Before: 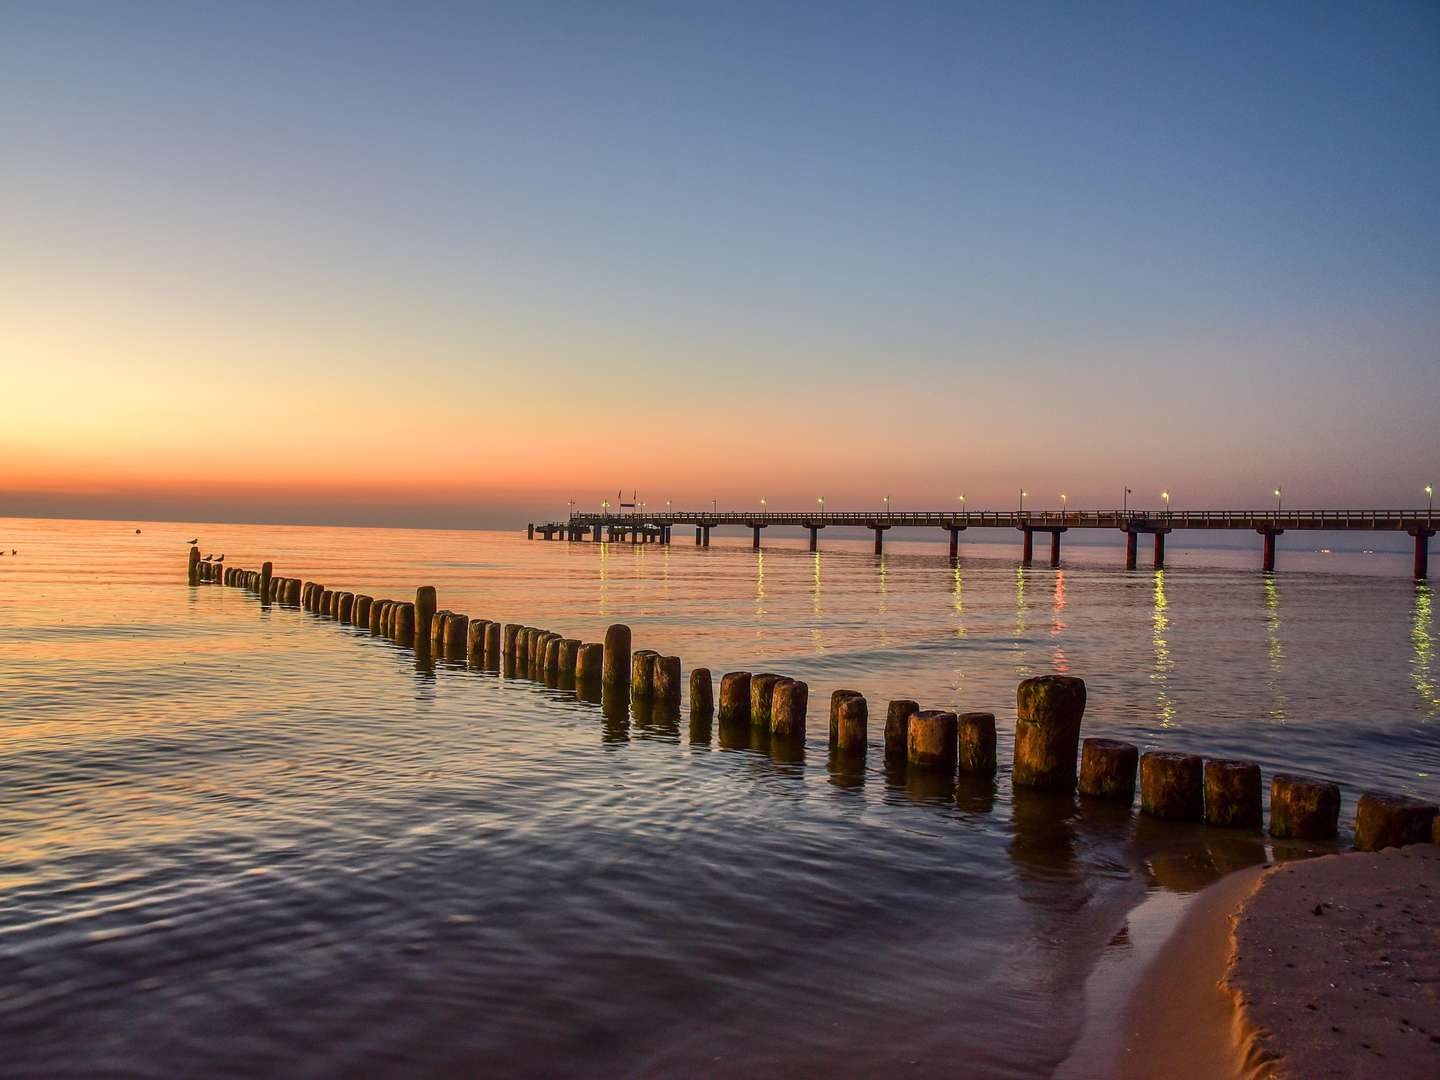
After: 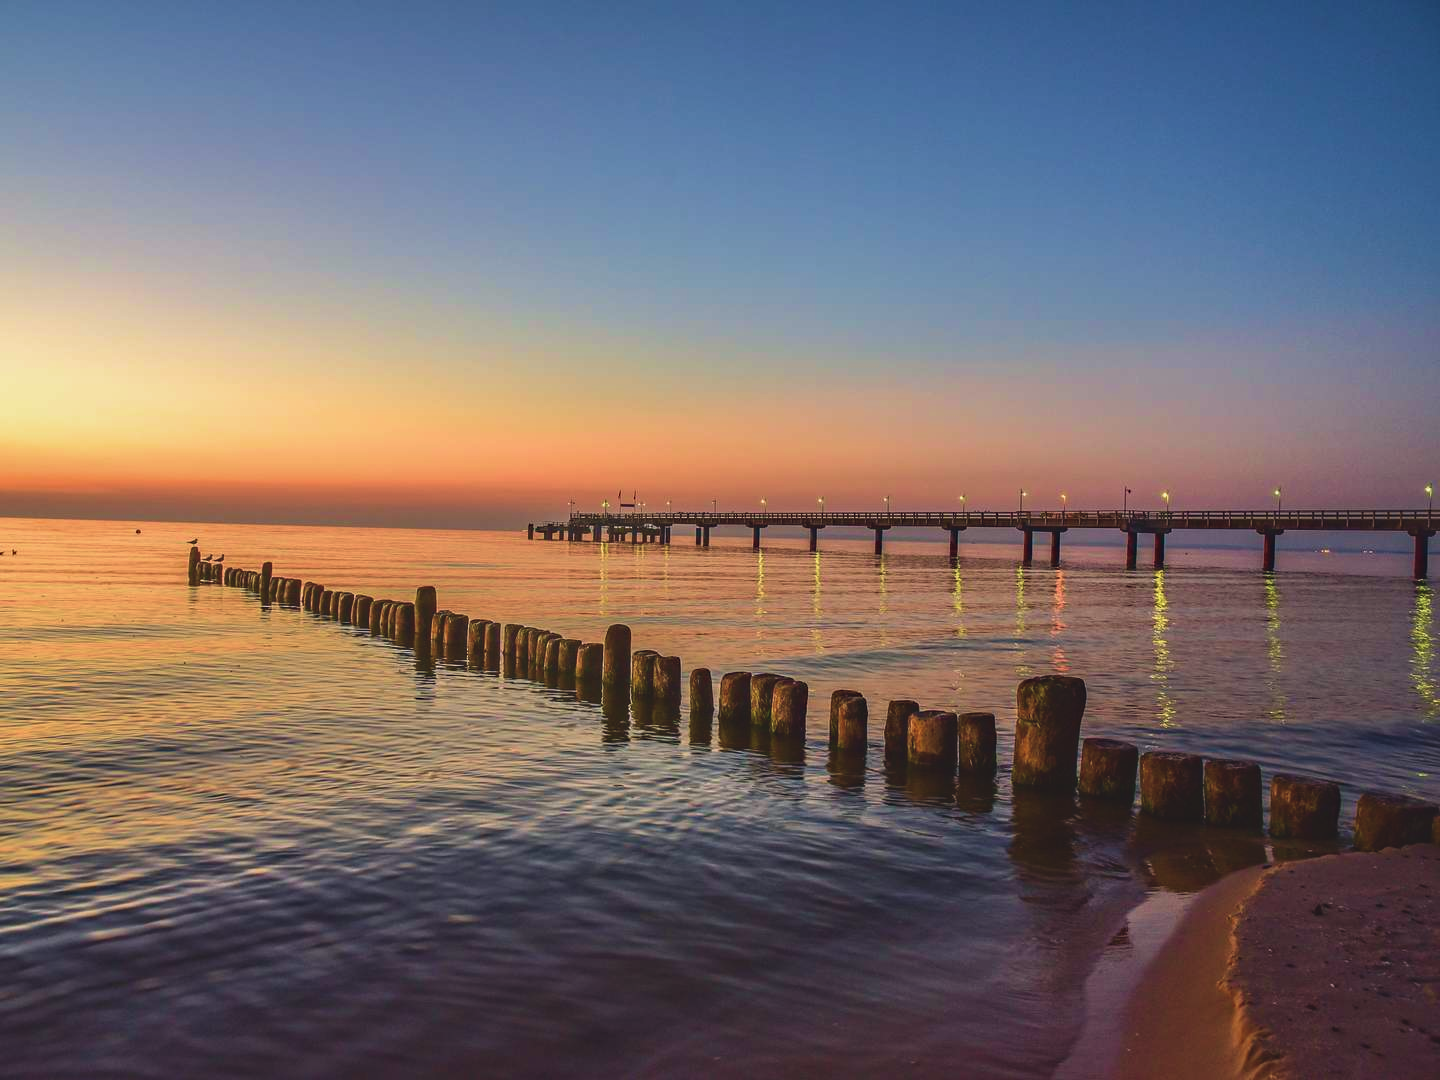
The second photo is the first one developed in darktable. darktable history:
exposure: black level correction -0.013, exposure -0.189 EV, compensate highlight preservation false
velvia: strength 44.66%
haze removal: compatibility mode true, adaptive false
